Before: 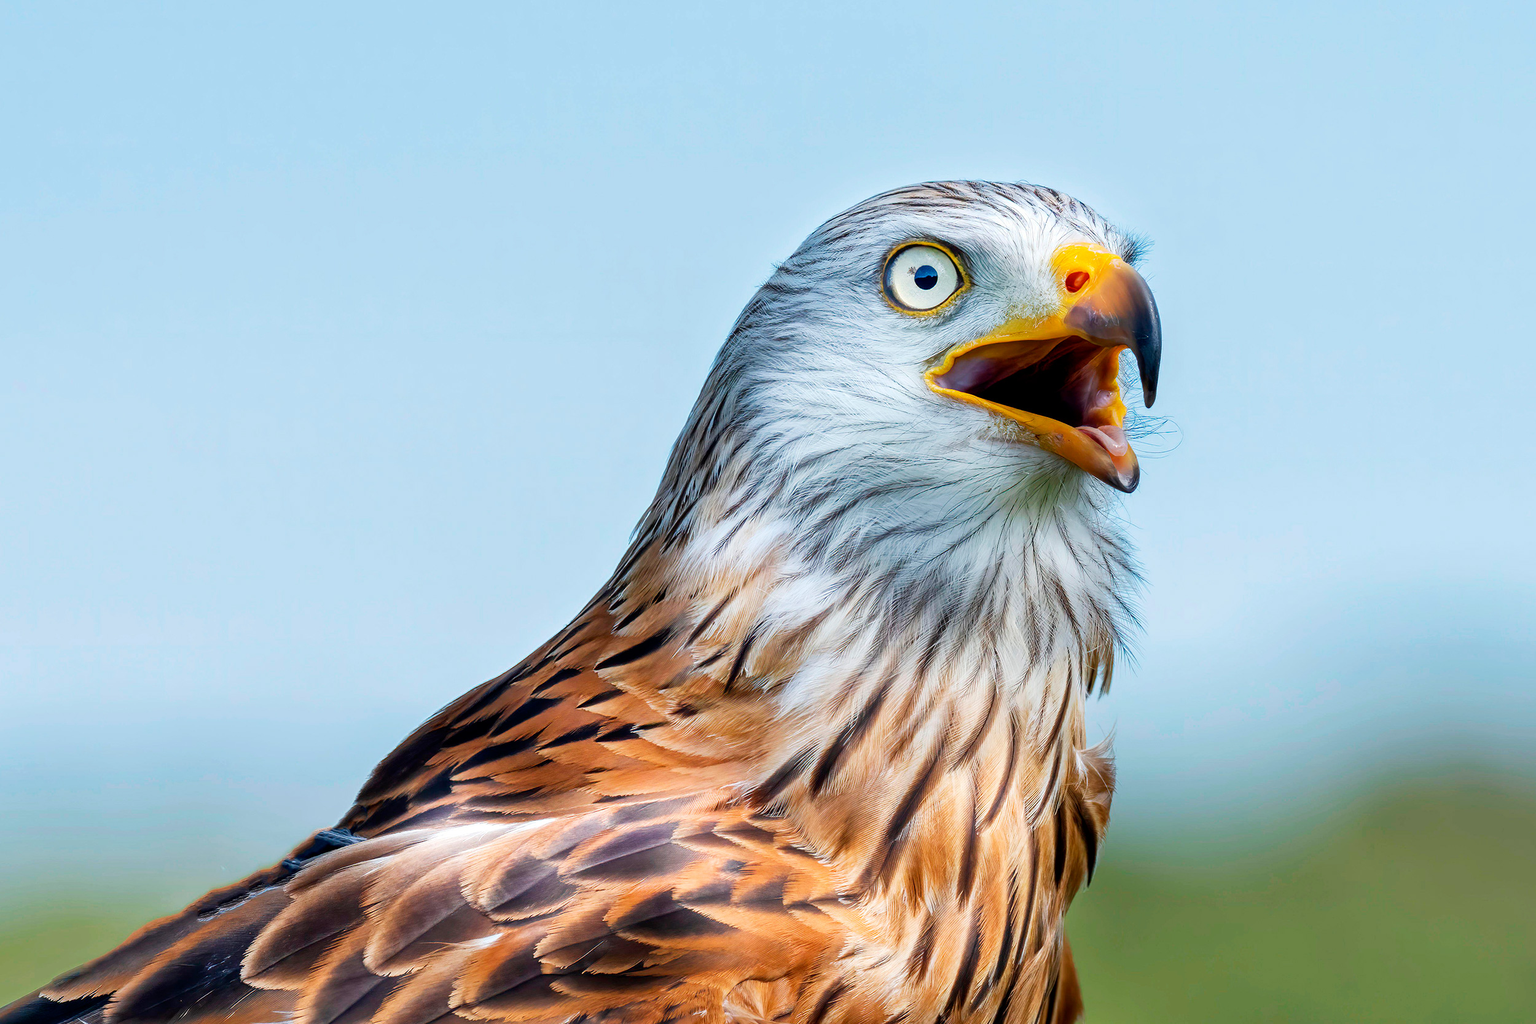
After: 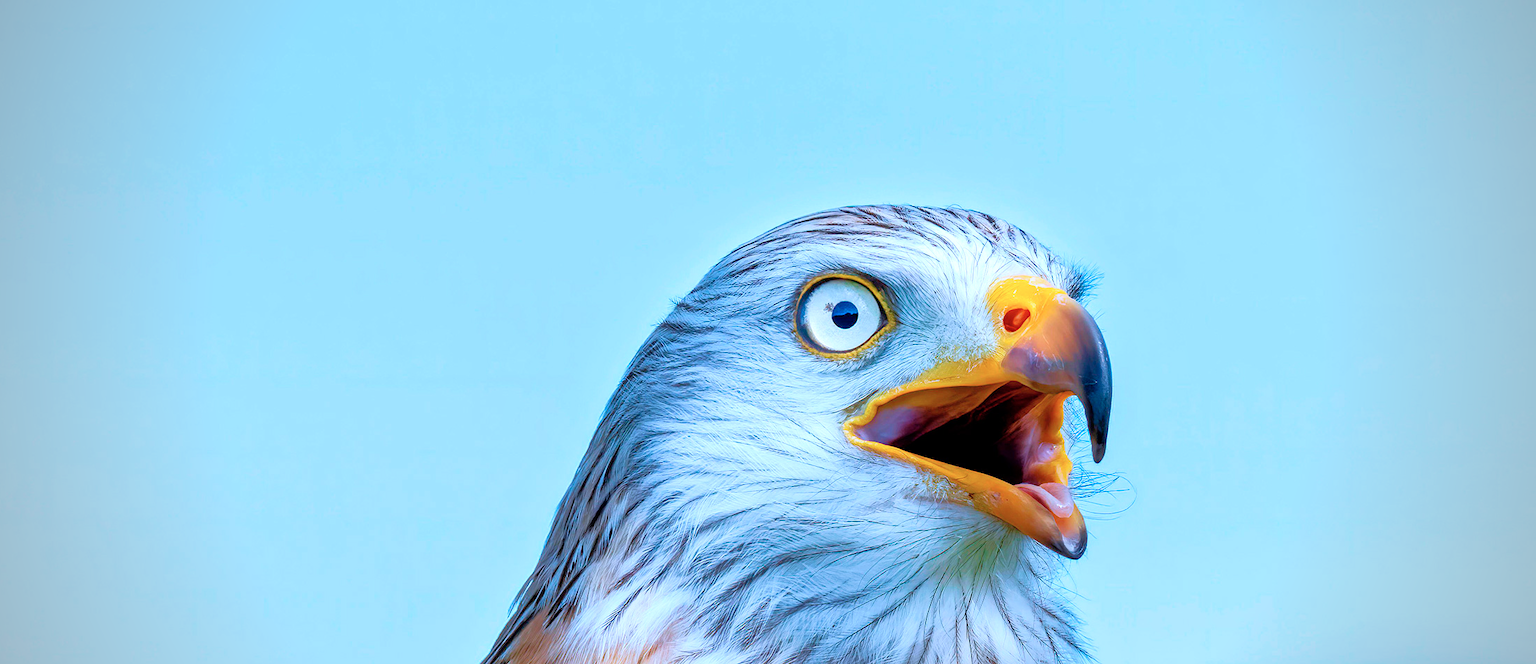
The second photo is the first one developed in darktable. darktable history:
crop and rotate: left 11.812%, bottom 42.776%
white balance: red 1.066, blue 1.119
velvia: on, module defaults
tone equalizer: -7 EV 0.15 EV, -6 EV 0.6 EV, -5 EV 1.15 EV, -4 EV 1.33 EV, -3 EV 1.15 EV, -2 EV 0.6 EV, -1 EV 0.15 EV, mask exposure compensation -0.5 EV
color correction: highlights a* -11.71, highlights b* -15.58
vignetting: fall-off start 71.74%
